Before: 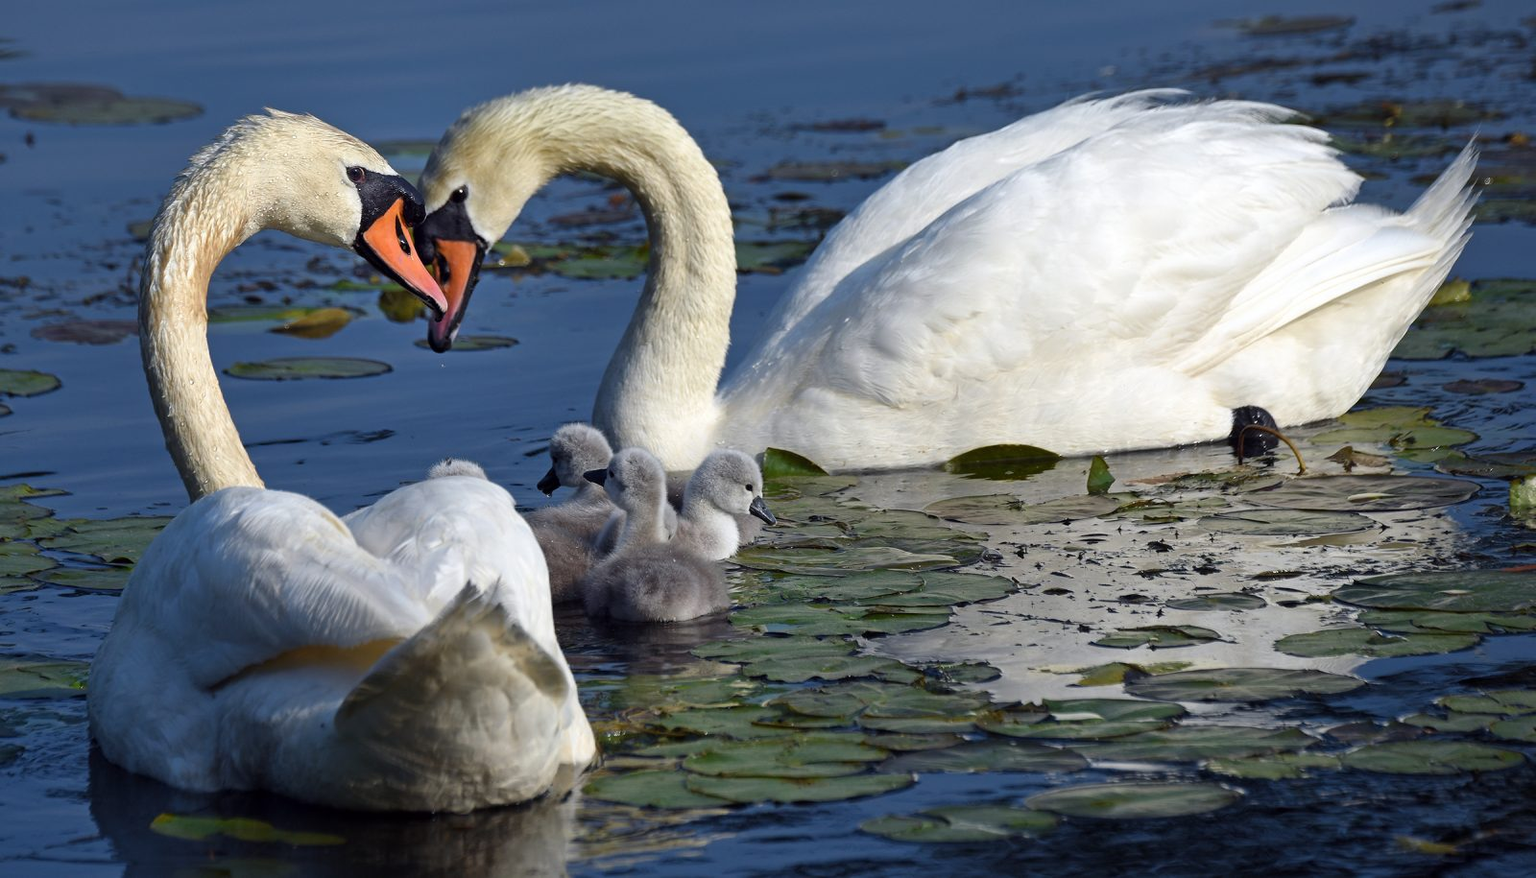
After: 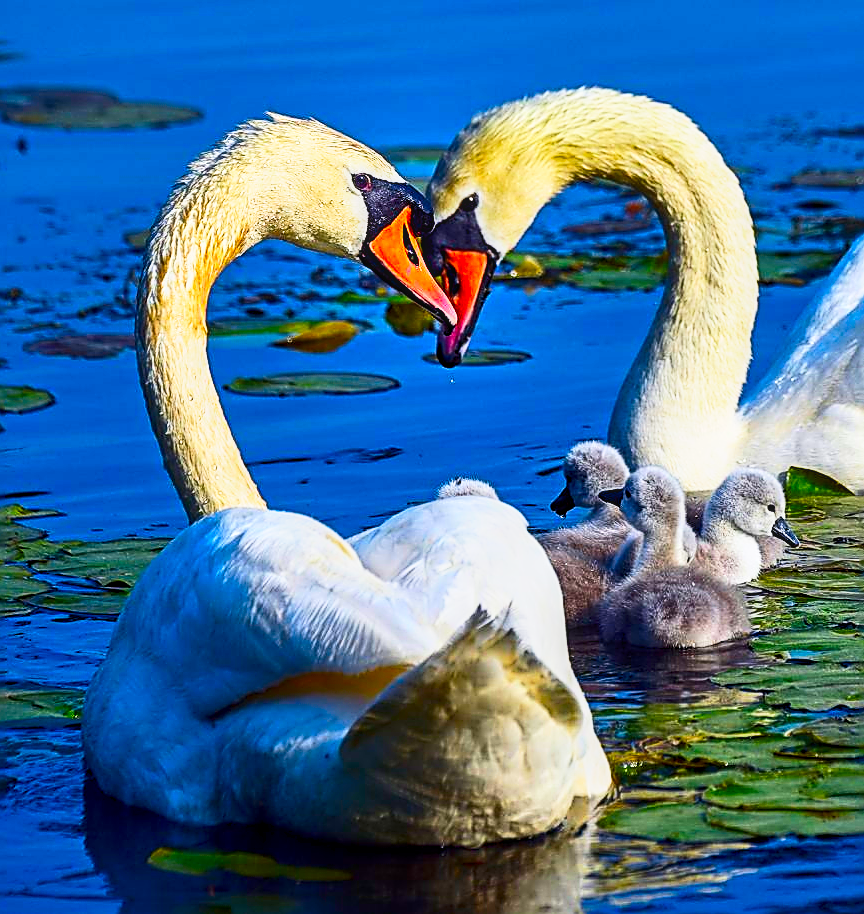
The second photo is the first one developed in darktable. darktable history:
crop: left 0.611%, right 45.347%, bottom 0.087%
sharpen: radius 1.716, amount 1.307
base curve: curves: ch0 [(0, 0) (0.088, 0.125) (0.176, 0.251) (0.354, 0.501) (0.613, 0.749) (1, 0.877)], preserve colors none
contrast brightness saturation: contrast 0.268, brightness 0.019, saturation 0.868
local contrast: on, module defaults
contrast equalizer: octaves 7, y [[0.518, 0.517, 0.501, 0.5, 0.5, 0.5], [0.5 ×6], [0.5 ×6], [0 ×6], [0 ×6]], mix 0.304
color balance rgb: power › hue 316.23°, perceptual saturation grading › global saturation 25.766%, global vibrance 24.134%
